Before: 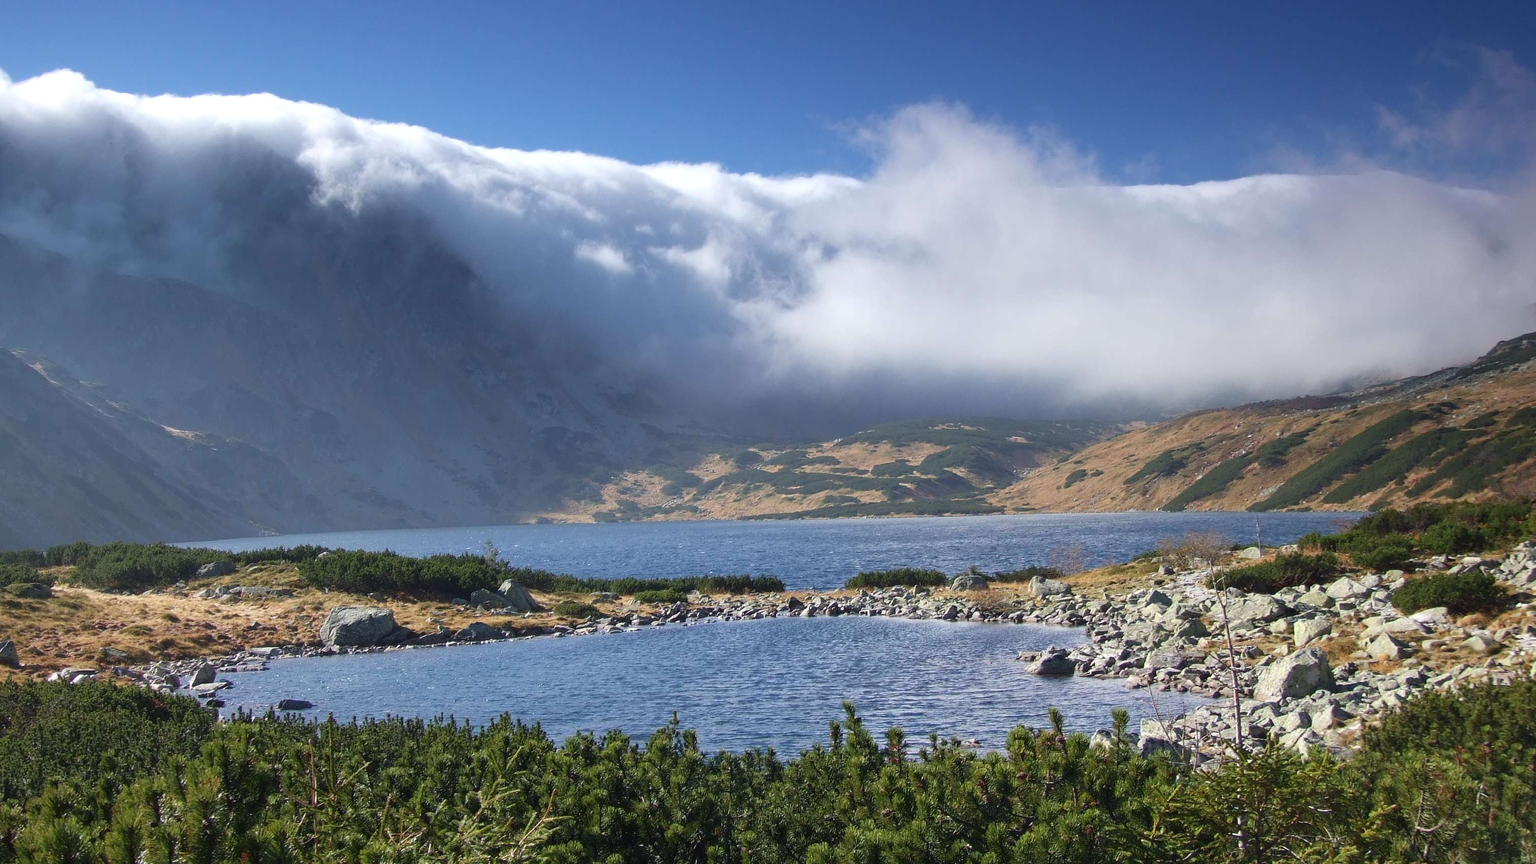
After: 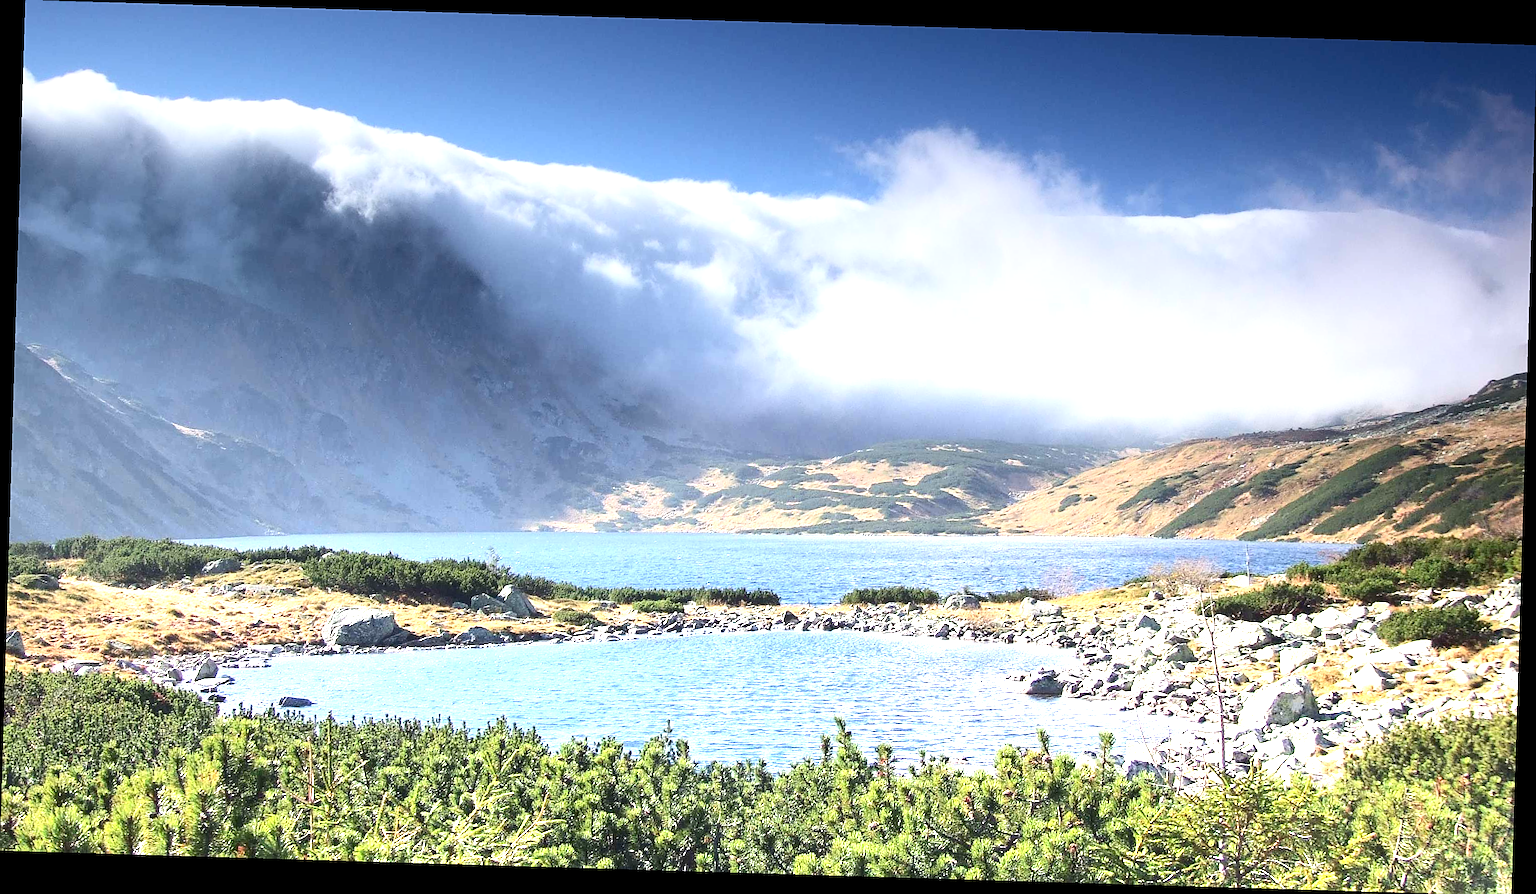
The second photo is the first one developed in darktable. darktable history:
contrast brightness saturation: contrast 0.22
rotate and perspective: rotation 1.72°, automatic cropping off
graduated density: density -3.9 EV
sharpen: on, module defaults
exposure: exposure 0.014 EV, compensate highlight preservation false
